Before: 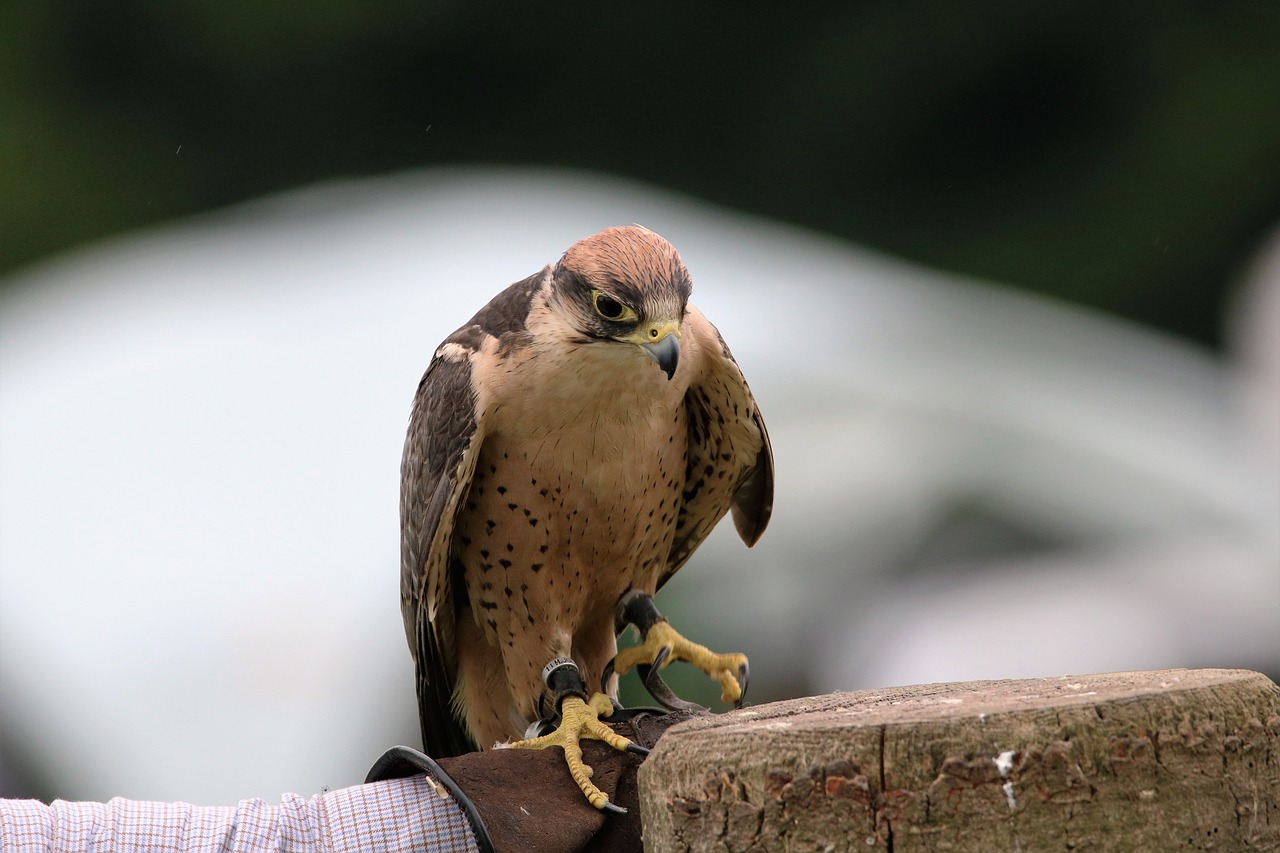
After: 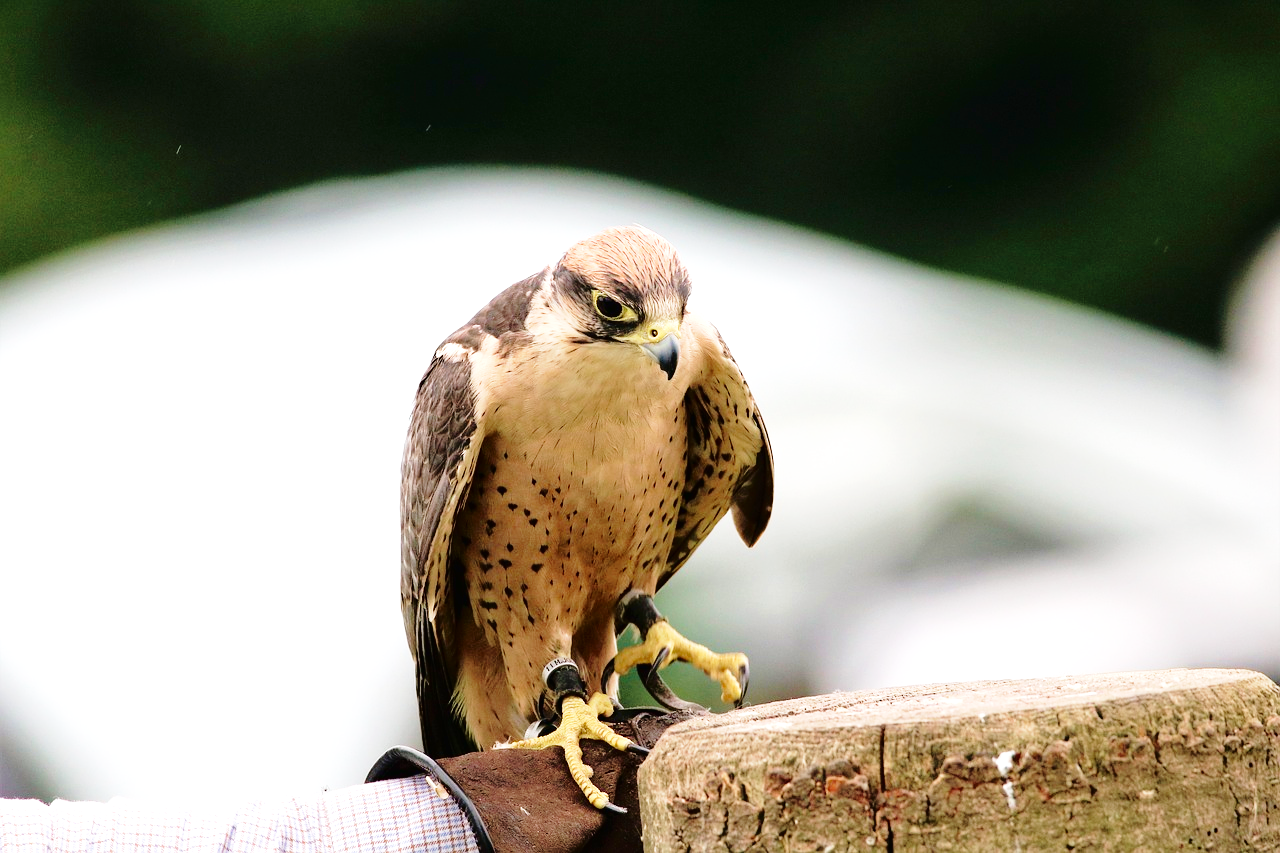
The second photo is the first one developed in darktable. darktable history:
tone curve: curves: ch0 [(0, 0) (0.003, 0.008) (0.011, 0.01) (0.025, 0.012) (0.044, 0.023) (0.069, 0.033) (0.1, 0.046) (0.136, 0.075) (0.177, 0.116) (0.224, 0.171) (0.277, 0.235) (0.335, 0.312) (0.399, 0.397) (0.468, 0.466) (0.543, 0.54) (0.623, 0.62) (0.709, 0.701) (0.801, 0.782) (0.898, 0.877) (1, 1)], color space Lab, independent channels, preserve colors none
velvia: on, module defaults
exposure: black level correction 0, exposure 0.698 EV, compensate highlight preservation false
base curve: curves: ch0 [(0, 0) (0.028, 0.03) (0.121, 0.232) (0.46, 0.748) (0.859, 0.968) (1, 1)], preserve colors none
